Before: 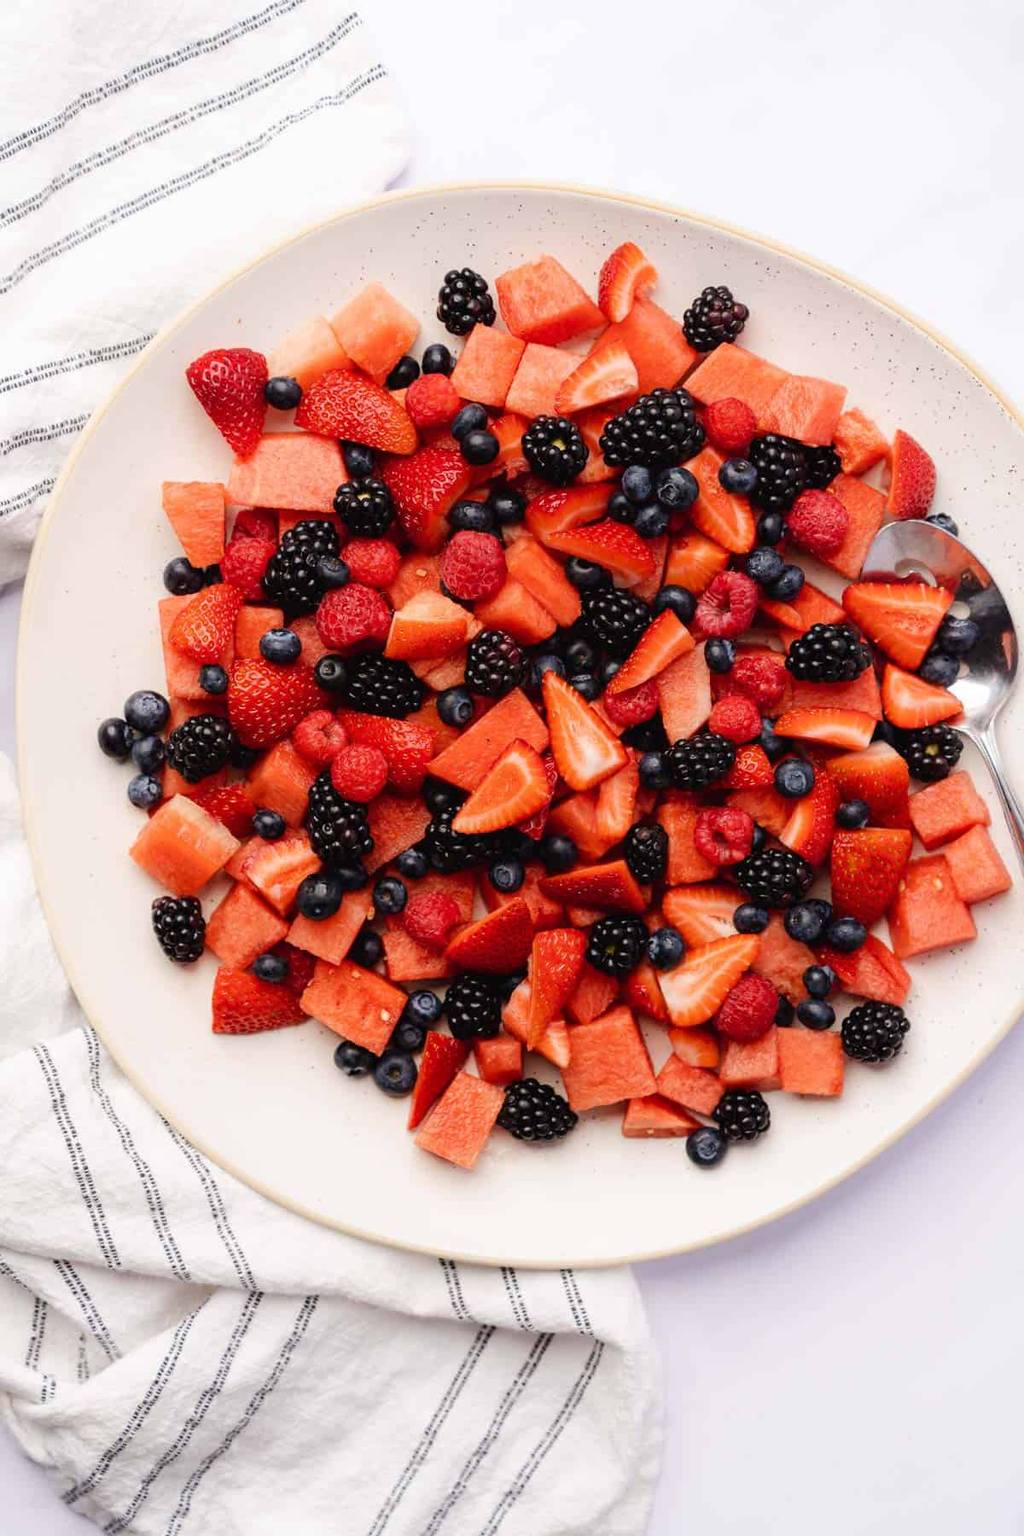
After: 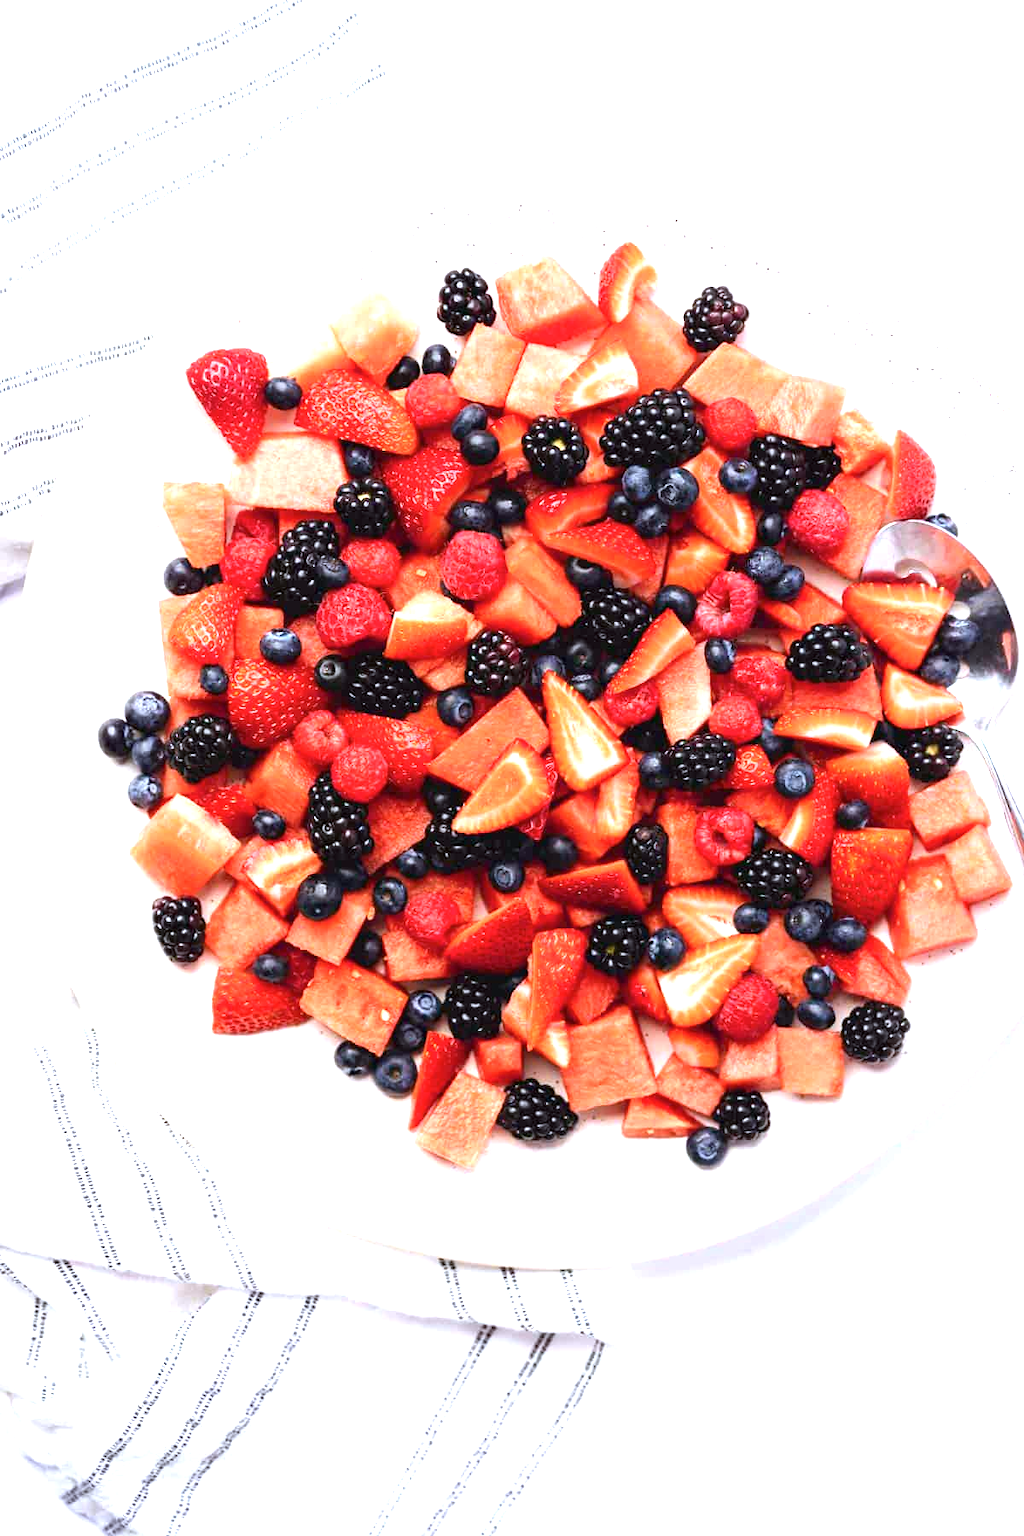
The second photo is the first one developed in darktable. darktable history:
color calibration: x 0.37, y 0.382, temperature 4313.32 K
exposure: exposure 1.223 EV, compensate highlight preservation false
